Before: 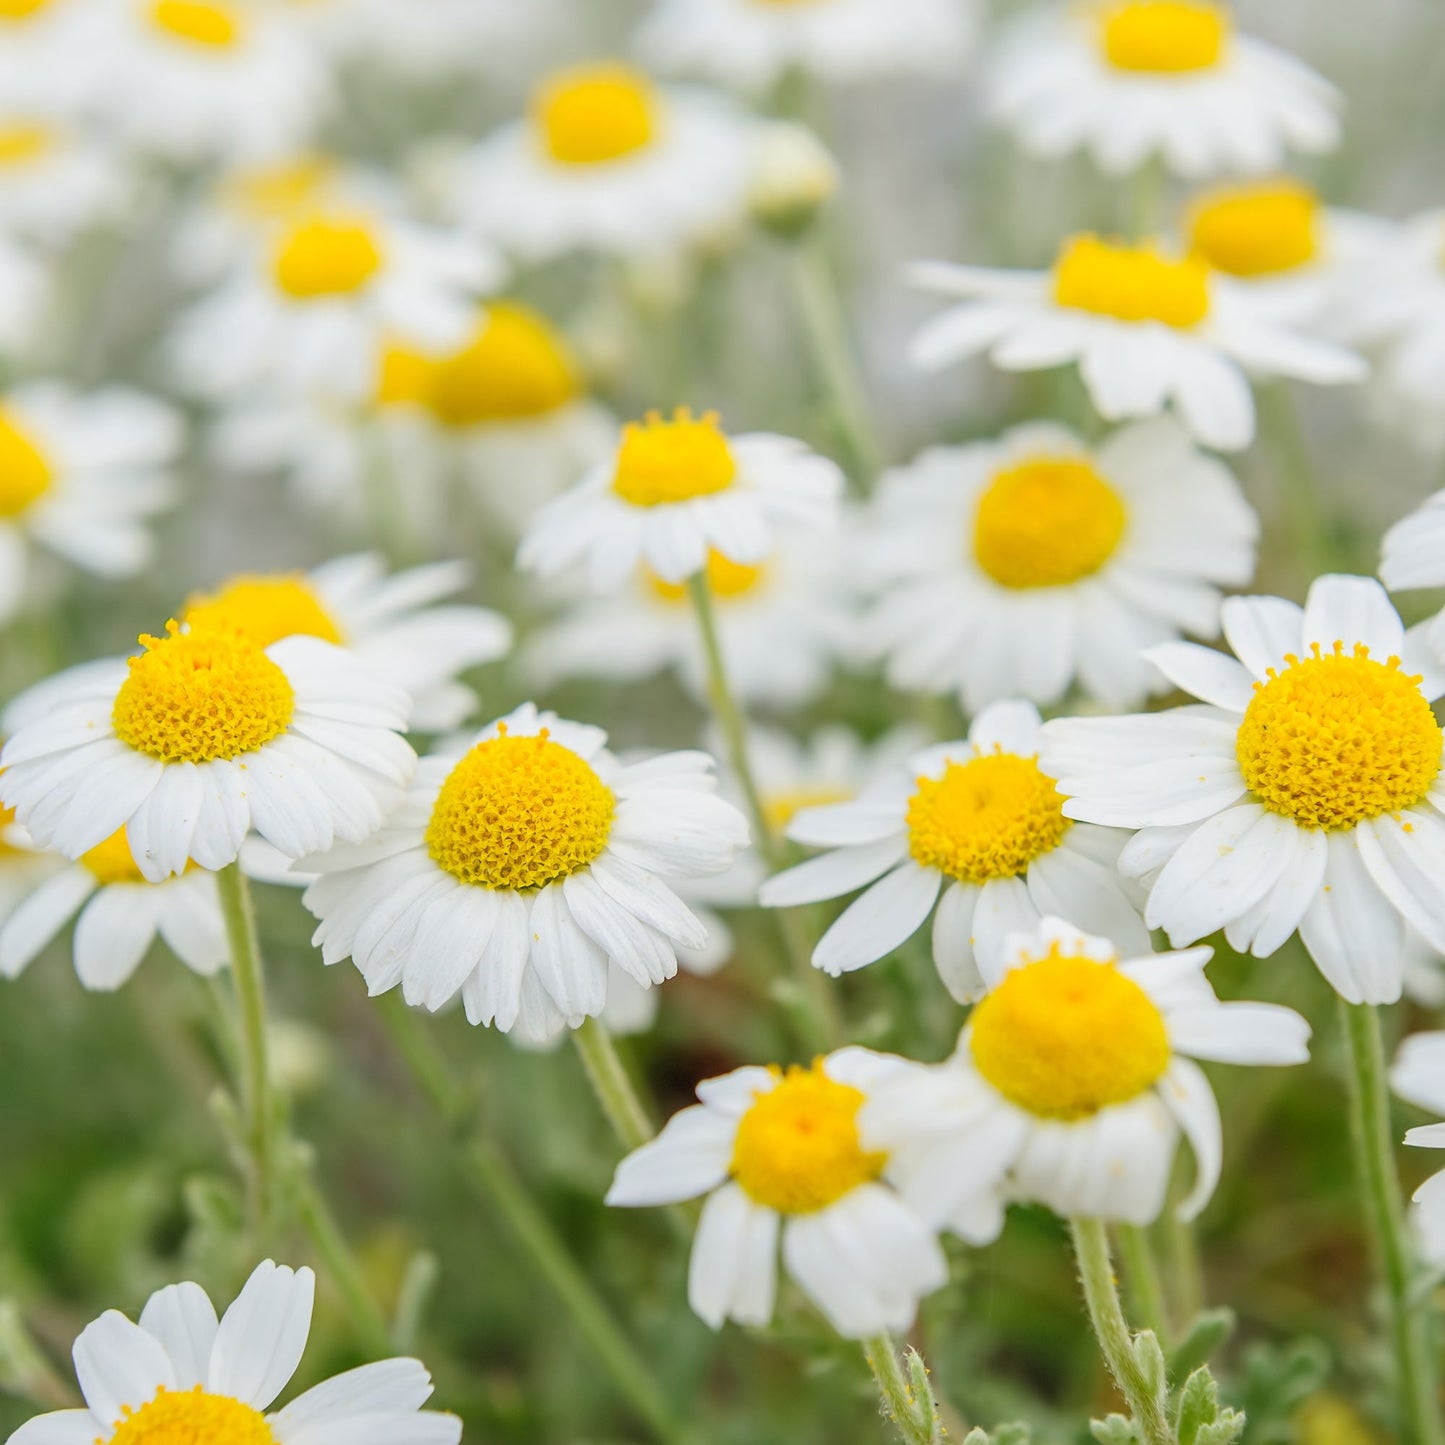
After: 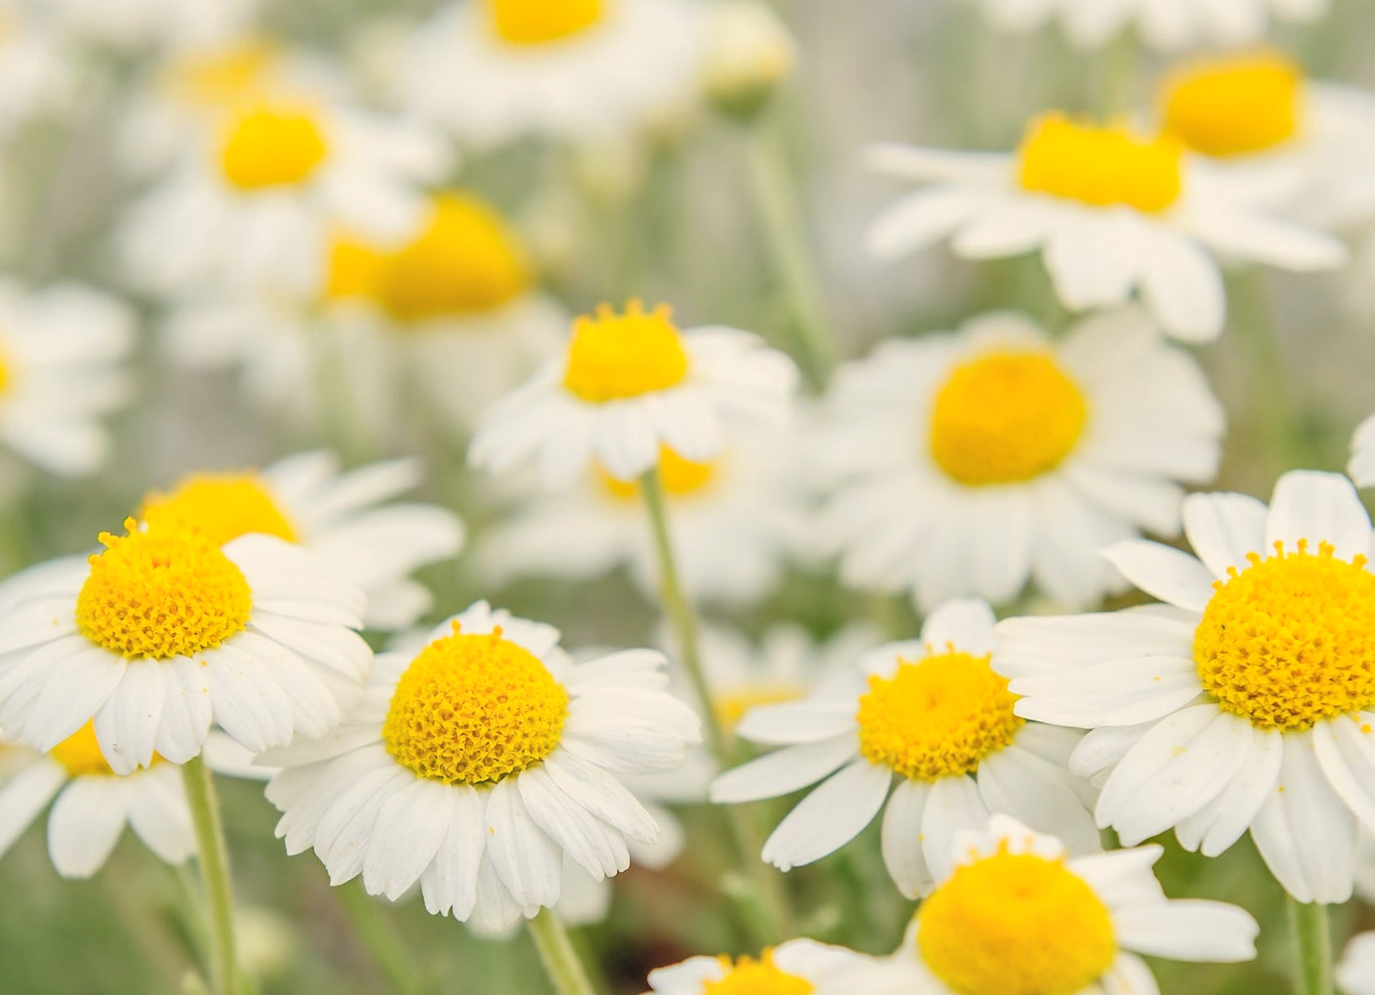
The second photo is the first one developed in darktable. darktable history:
white balance: red 1.045, blue 0.932
crop and rotate: top 8.293%, bottom 20.996%
shadows and highlights: shadows 29.32, highlights -29.32, low approximation 0.01, soften with gaussian
contrast brightness saturation: brightness 0.15
rotate and perspective: rotation 0.074°, lens shift (vertical) 0.096, lens shift (horizontal) -0.041, crop left 0.043, crop right 0.952, crop top 0.024, crop bottom 0.979
